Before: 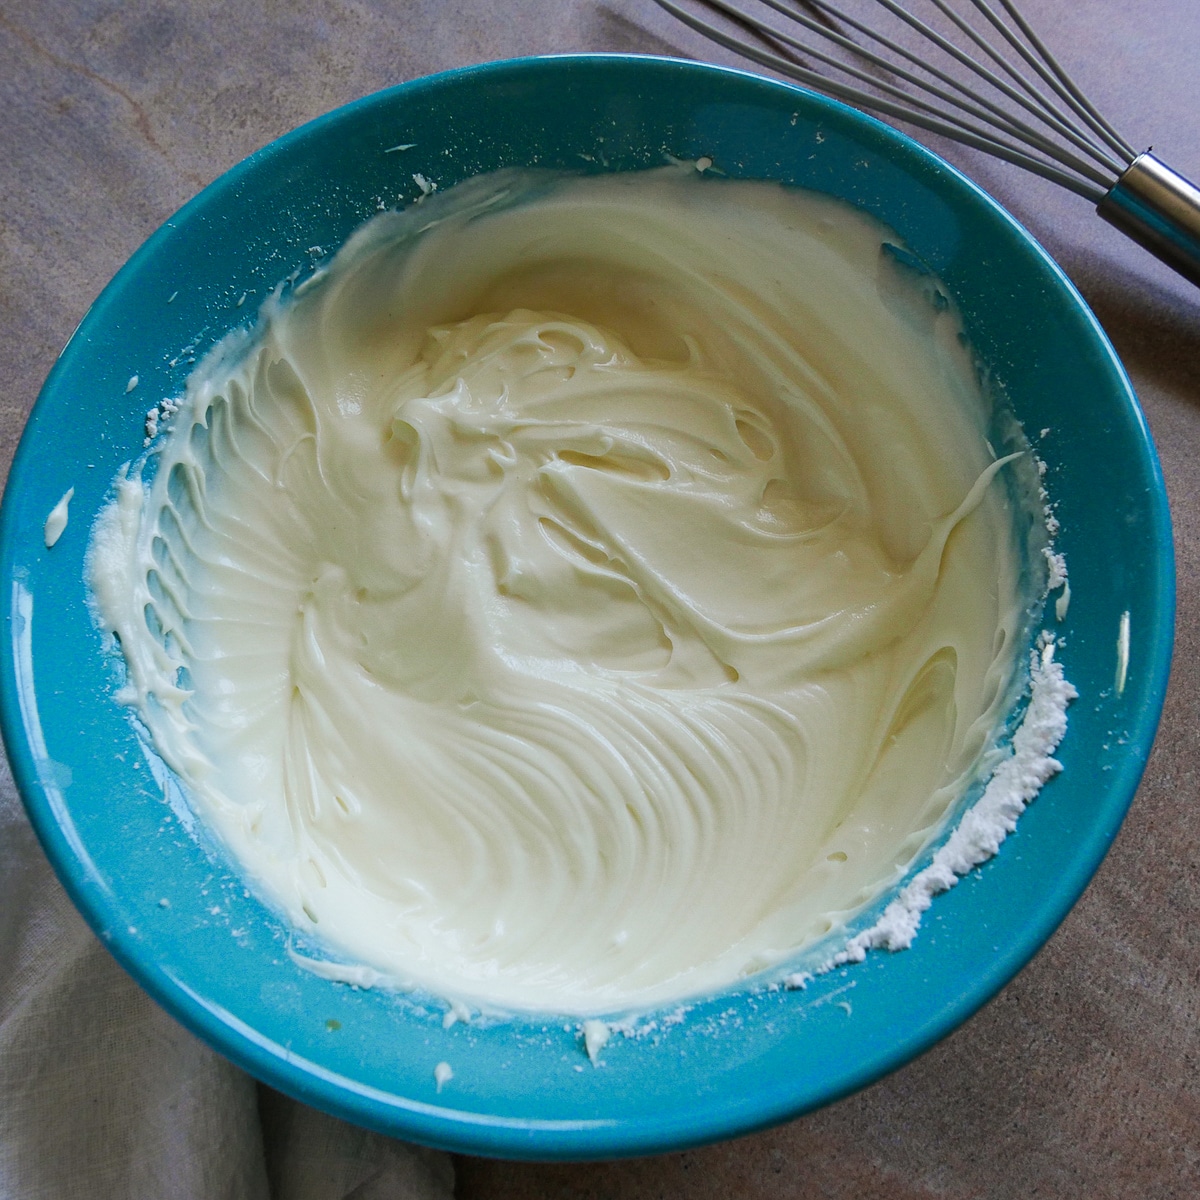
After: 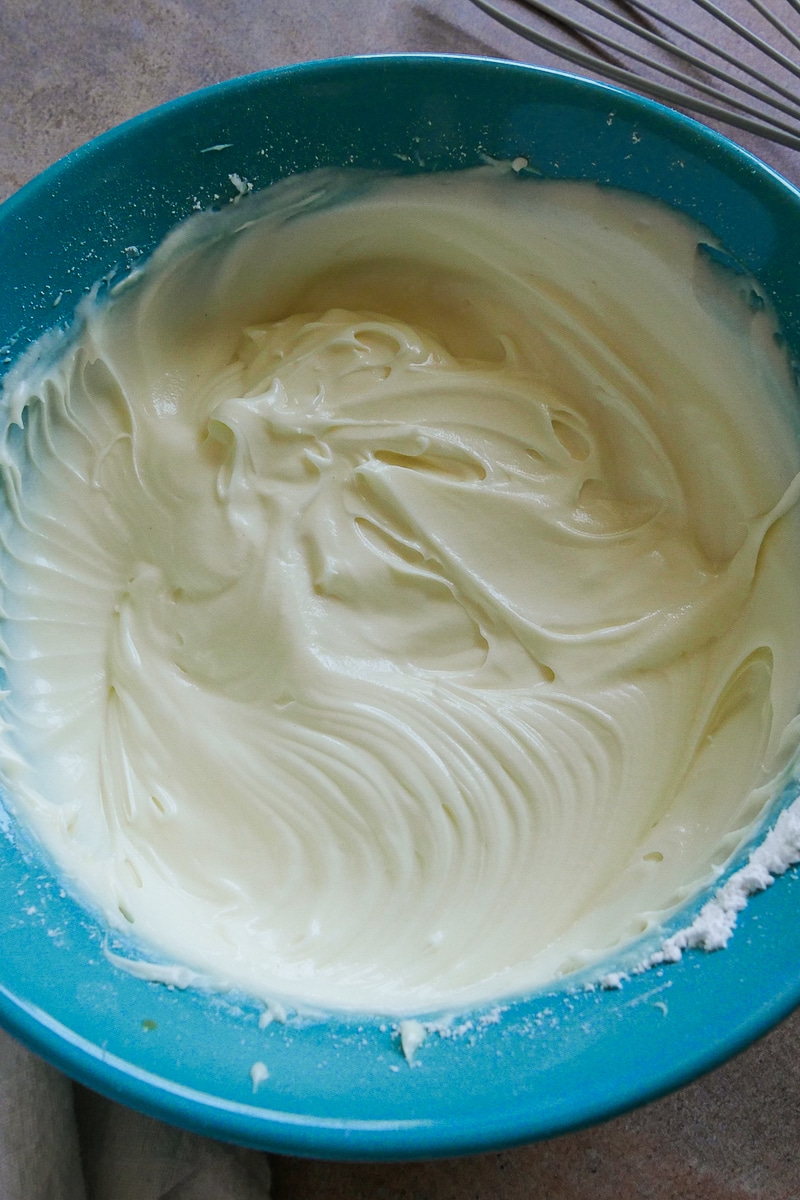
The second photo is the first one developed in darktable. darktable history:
crop and rotate: left 15.401%, right 17.915%
